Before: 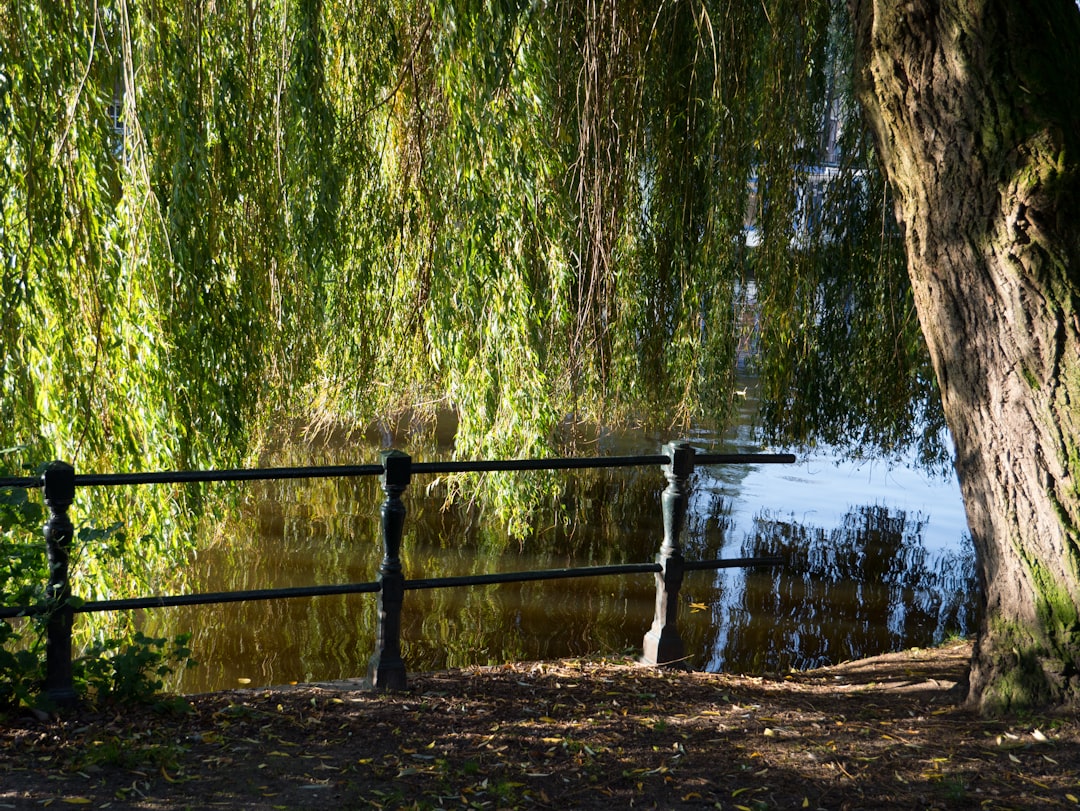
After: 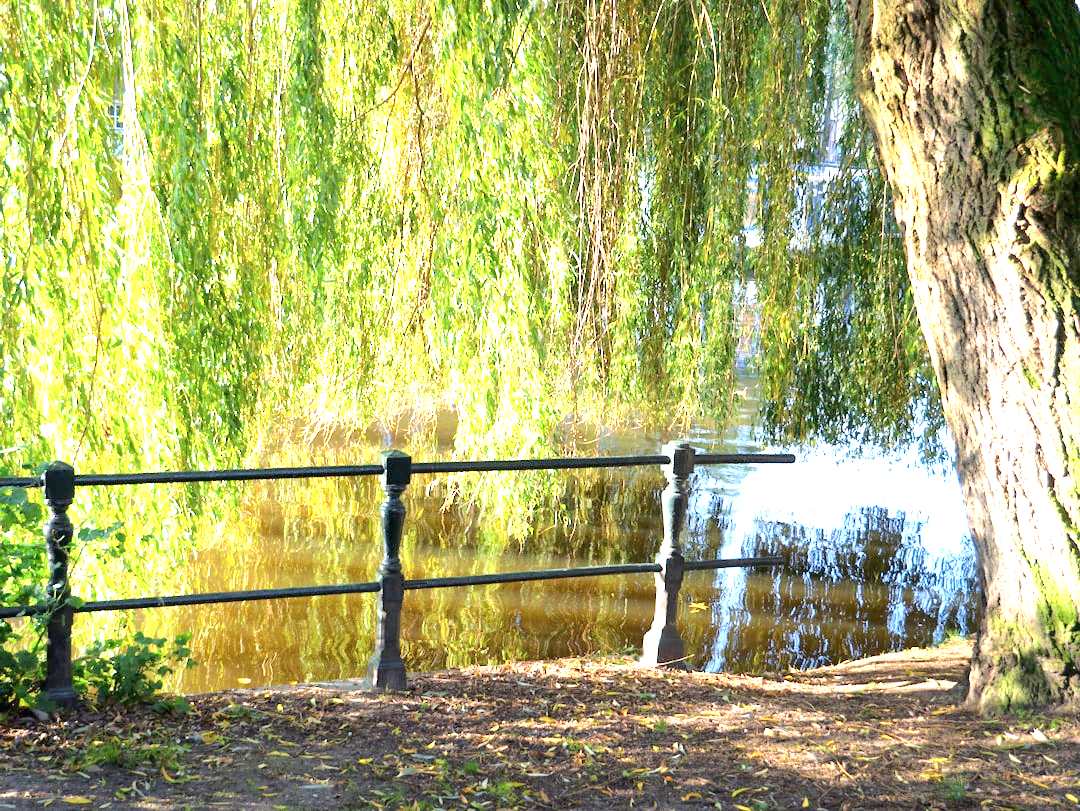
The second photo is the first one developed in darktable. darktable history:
tone curve: curves: ch0 [(0, 0) (0.26, 0.424) (0.417, 0.585) (1, 1)]
color balance rgb: linear chroma grading › shadows -3%, linear chroma grading › highlights -4%
exposure: exposure 2.25 EV, compensate highlight preservation false
graduated density: rotation -180°, offset 27.42
tone equalizer: on, module defaults
